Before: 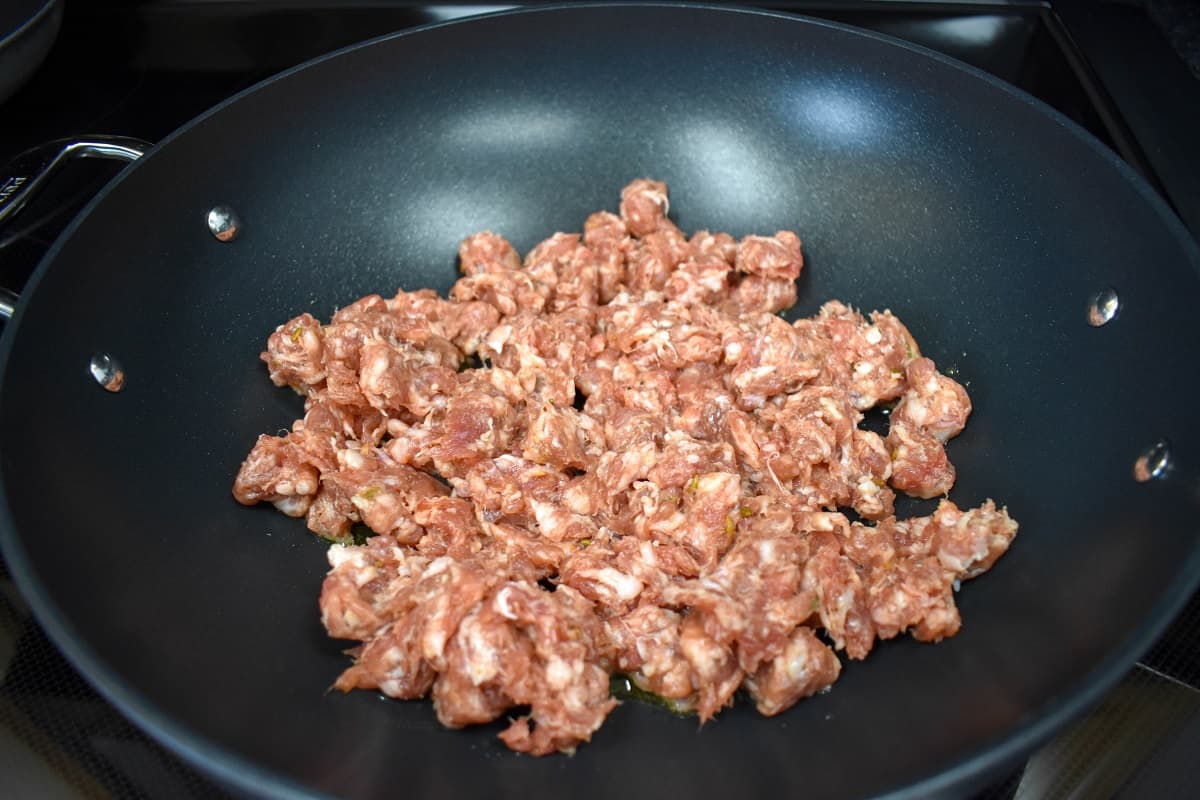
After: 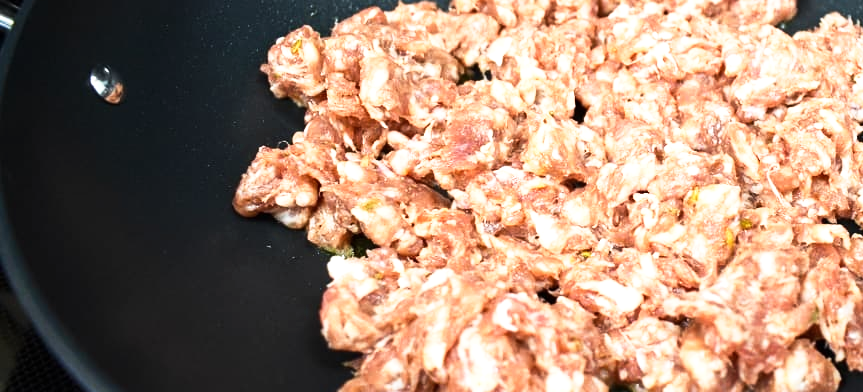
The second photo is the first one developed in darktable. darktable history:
tone equalizer: -8 EV -0.745 EV, -7 EV -0.706 EV, -6 EV -0.585 EV, -5 EV -0.41 EV, -3 EV 0.375 EV, -2 EV 0.6 EV, -1 EV 0.682 EV, +0 EV 0.732 EV, edges refinement/feathering 500, mask exposure compensation -1.57 EV, preserve details no
crop: top 36.039%, right 28.045%, bottom 14.909%
base curve: curves: ch0 [(0, 0) (0.579, 0.807) (1, 1)], preserve colors none
